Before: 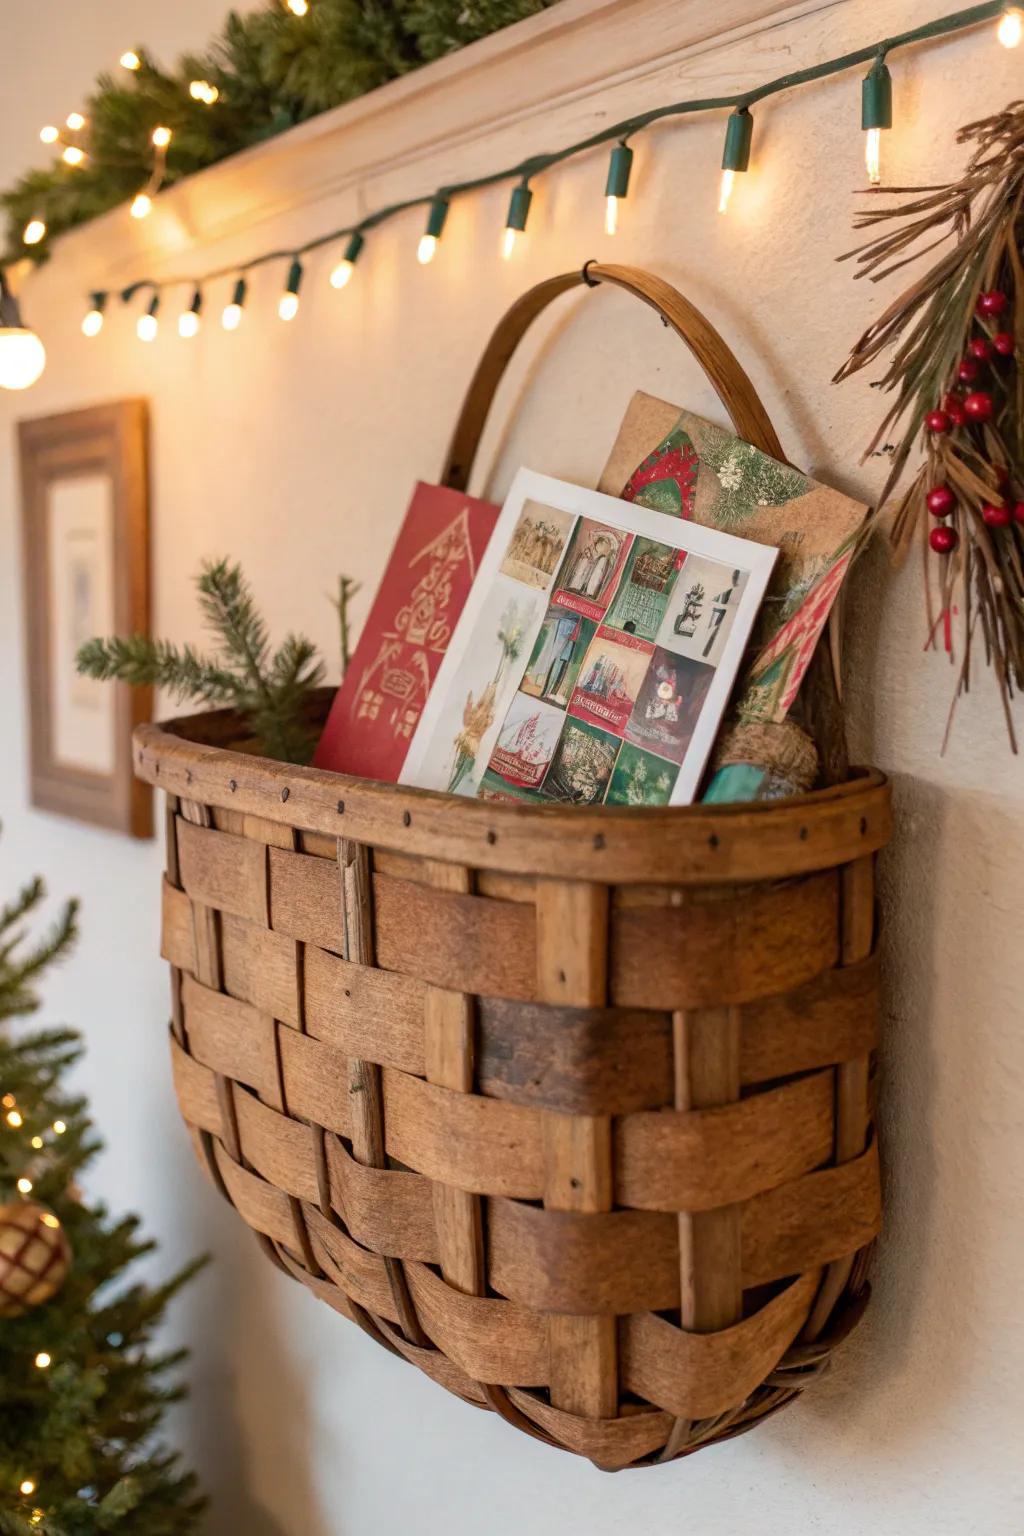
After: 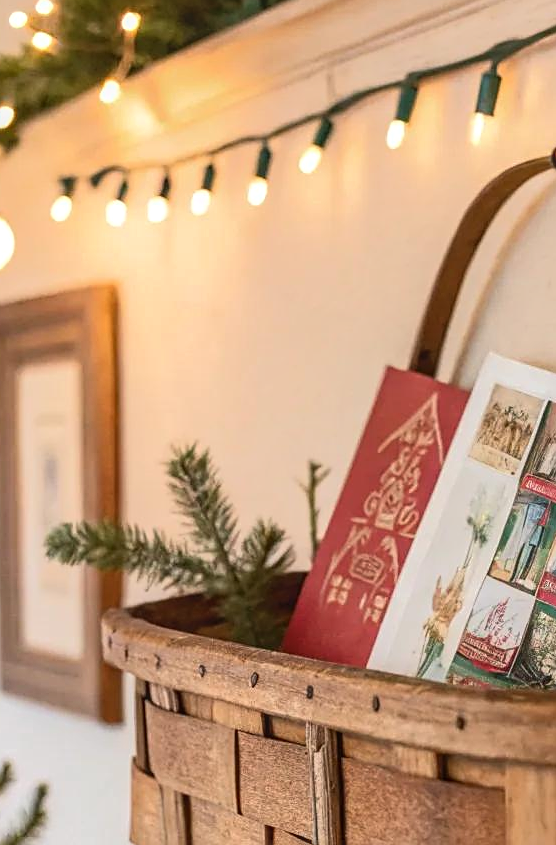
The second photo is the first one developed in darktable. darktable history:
local contrast: detail 130%
crop and rotate: left 3.054%, top 7.497%, right 42.554%, bottom 37.483%
tone curve: curves: ch0 [(0, 0) (0.003, 0.024) (0.011, 0.029) (0.025, 0.044) (0.044, 0.072) (0.069, 0.104) (0.1, 0.131) (0.136, 0.159) (0.177, 0.191) (0.224, 0.245) (0.277, 0.298) (0.335, 0.354) (0.399, 0.428) (0.468, 0.503) (0.543, 0.596) (0.623, 0.684) (0.709, 0.781) (0.801, 0.843) (0.898, 0.946) (1, 1)], color space Lab, independent channels, preserve colors none
contrast brightness saturation: contrast -0.112
sharpen: on, module defaults
